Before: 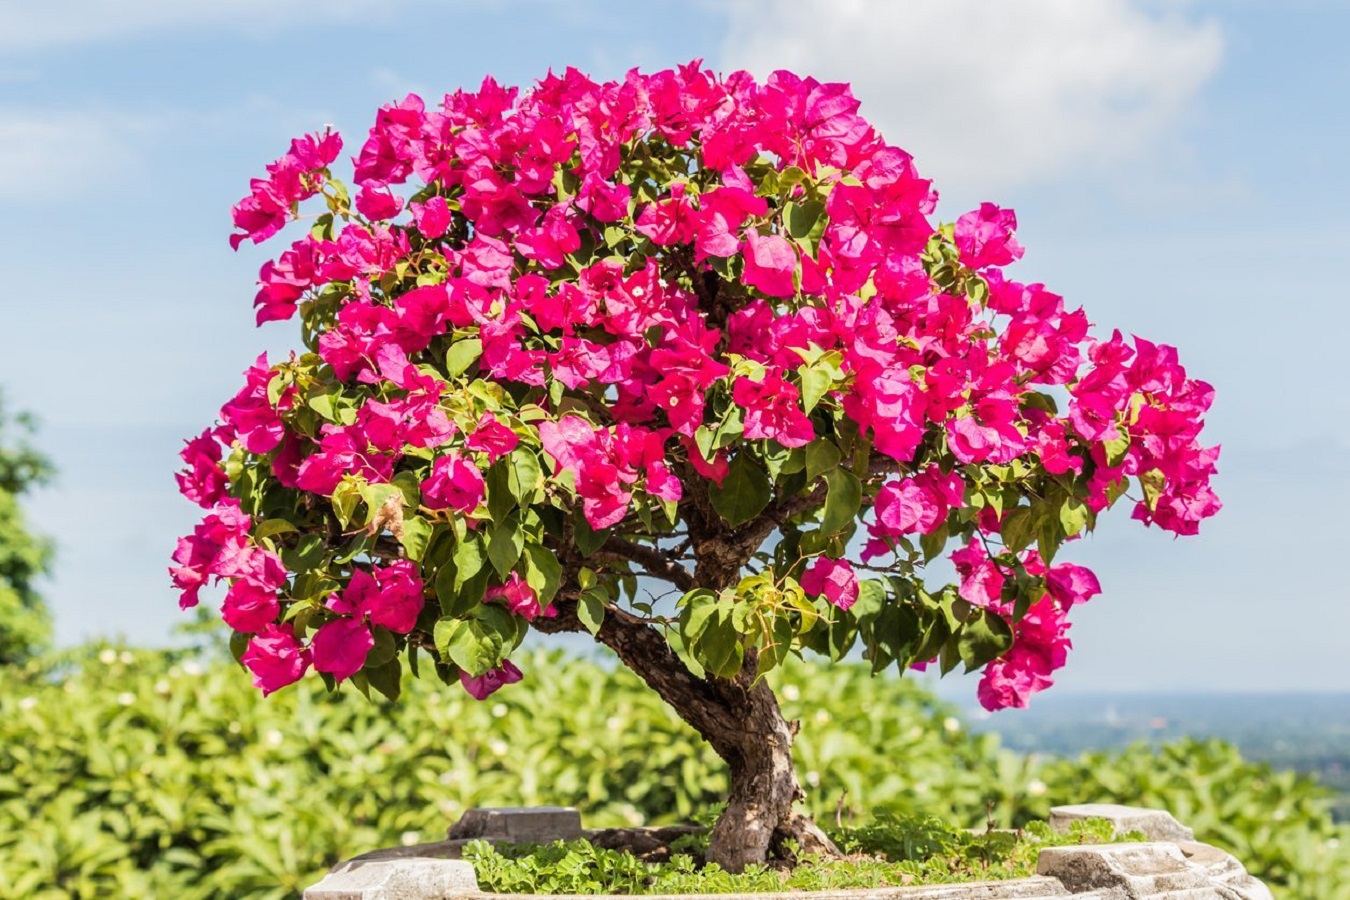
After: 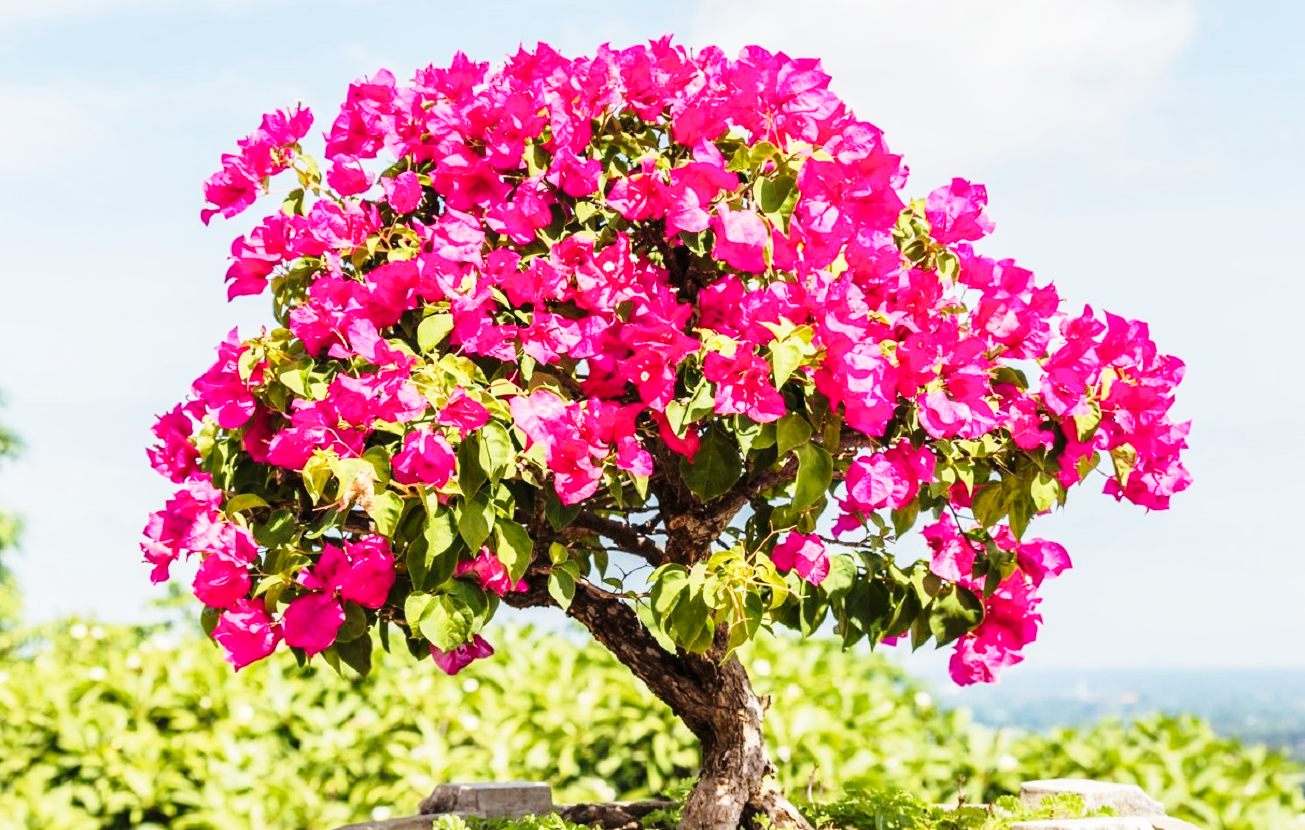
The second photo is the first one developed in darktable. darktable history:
base curve: curves: ch0 [(0, 0) (0.028, 0.03) (0.121, 0.232) (0.46, 0.748) (0.859, 0.968) (1, 1)], preserve colors none
crop: left 2.192%, top 2.783%, right 1.082%, bottom 4.937%
